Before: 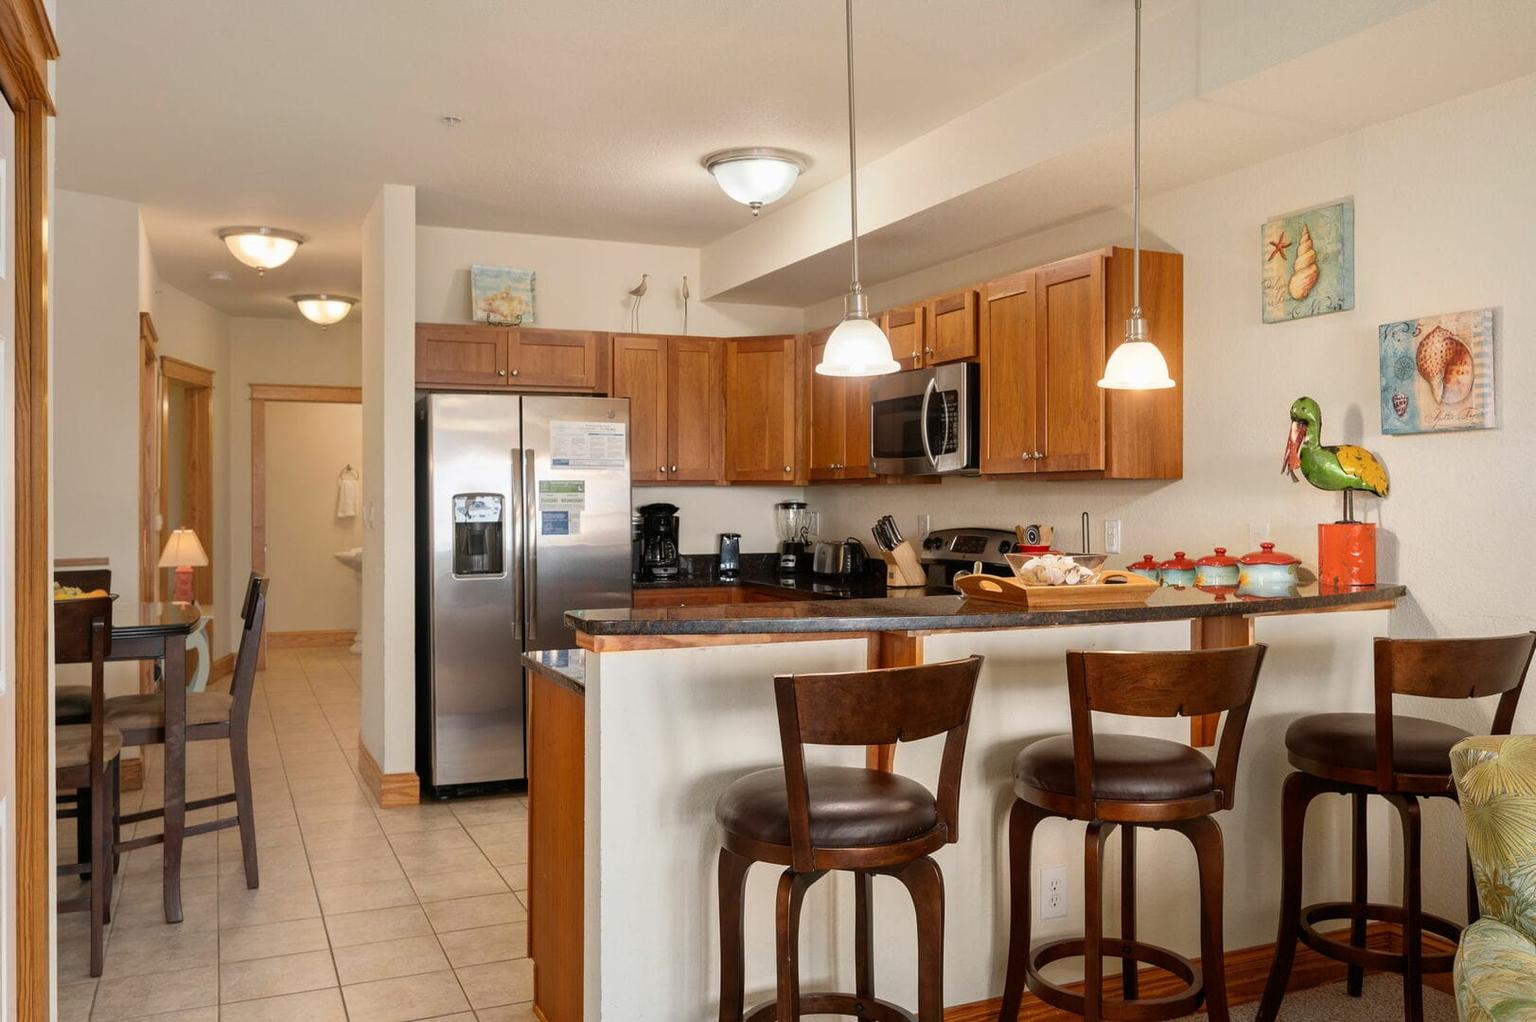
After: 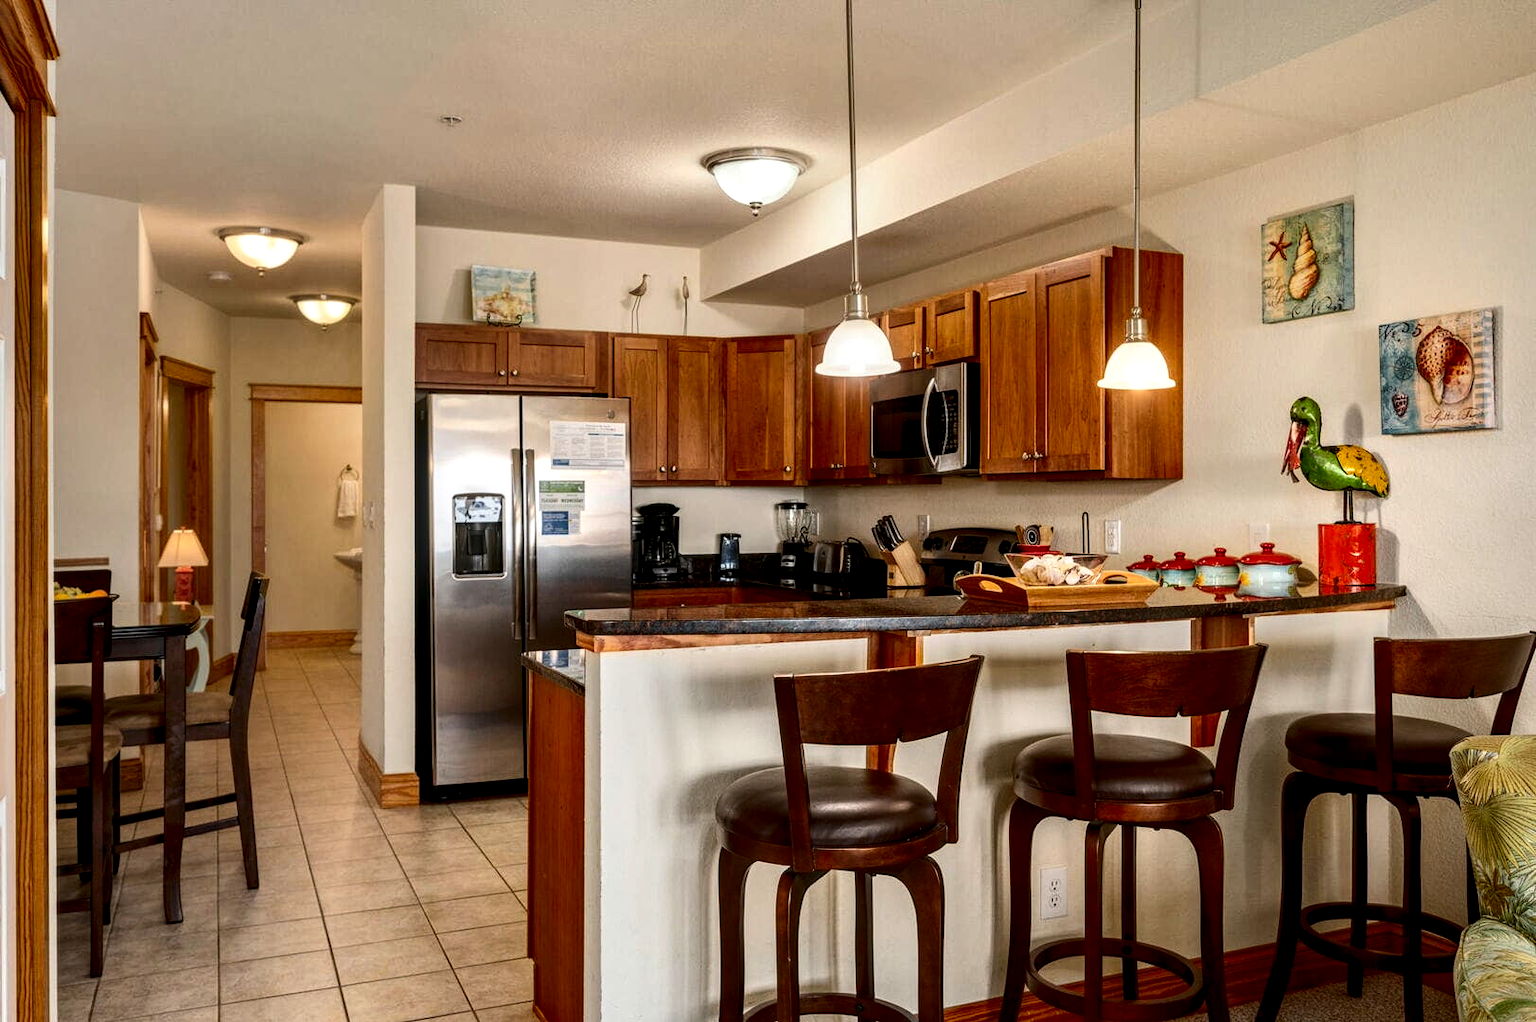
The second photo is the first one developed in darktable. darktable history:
contrast brightness saturation: contrast 0.195, brightness -0.11, saturation 0.211
shadows and highlights: shadows 22.17, highlights -48.49, soften with gaussian
local contrast: detail 144%
